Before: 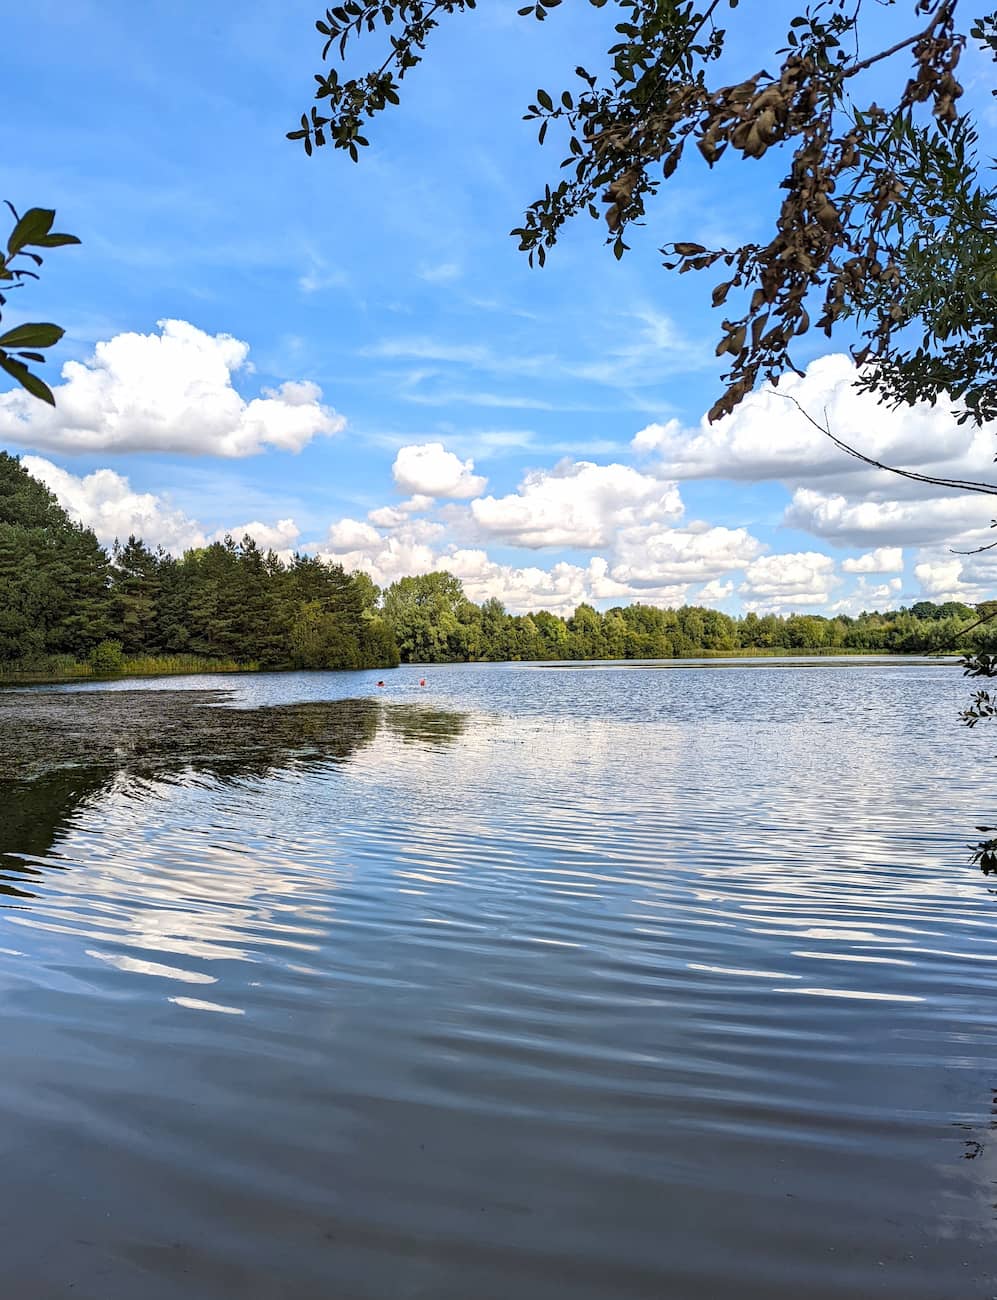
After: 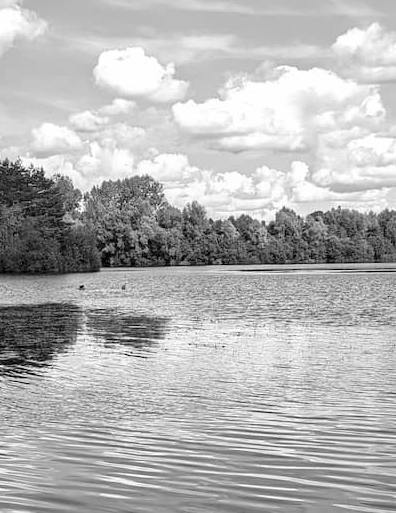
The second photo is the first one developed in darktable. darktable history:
crop: left 30.09%, top 30.483%, right 30.182%, bottom 30.023%
color zones: curves: ch1 [(0, -0.014) (0.143, -0.013) (0.286, -0.013) (0.429, -0.016) (0.571, -0.019) (0.714, -0.015) (0.857, 0.002) (1, -0.014)]
